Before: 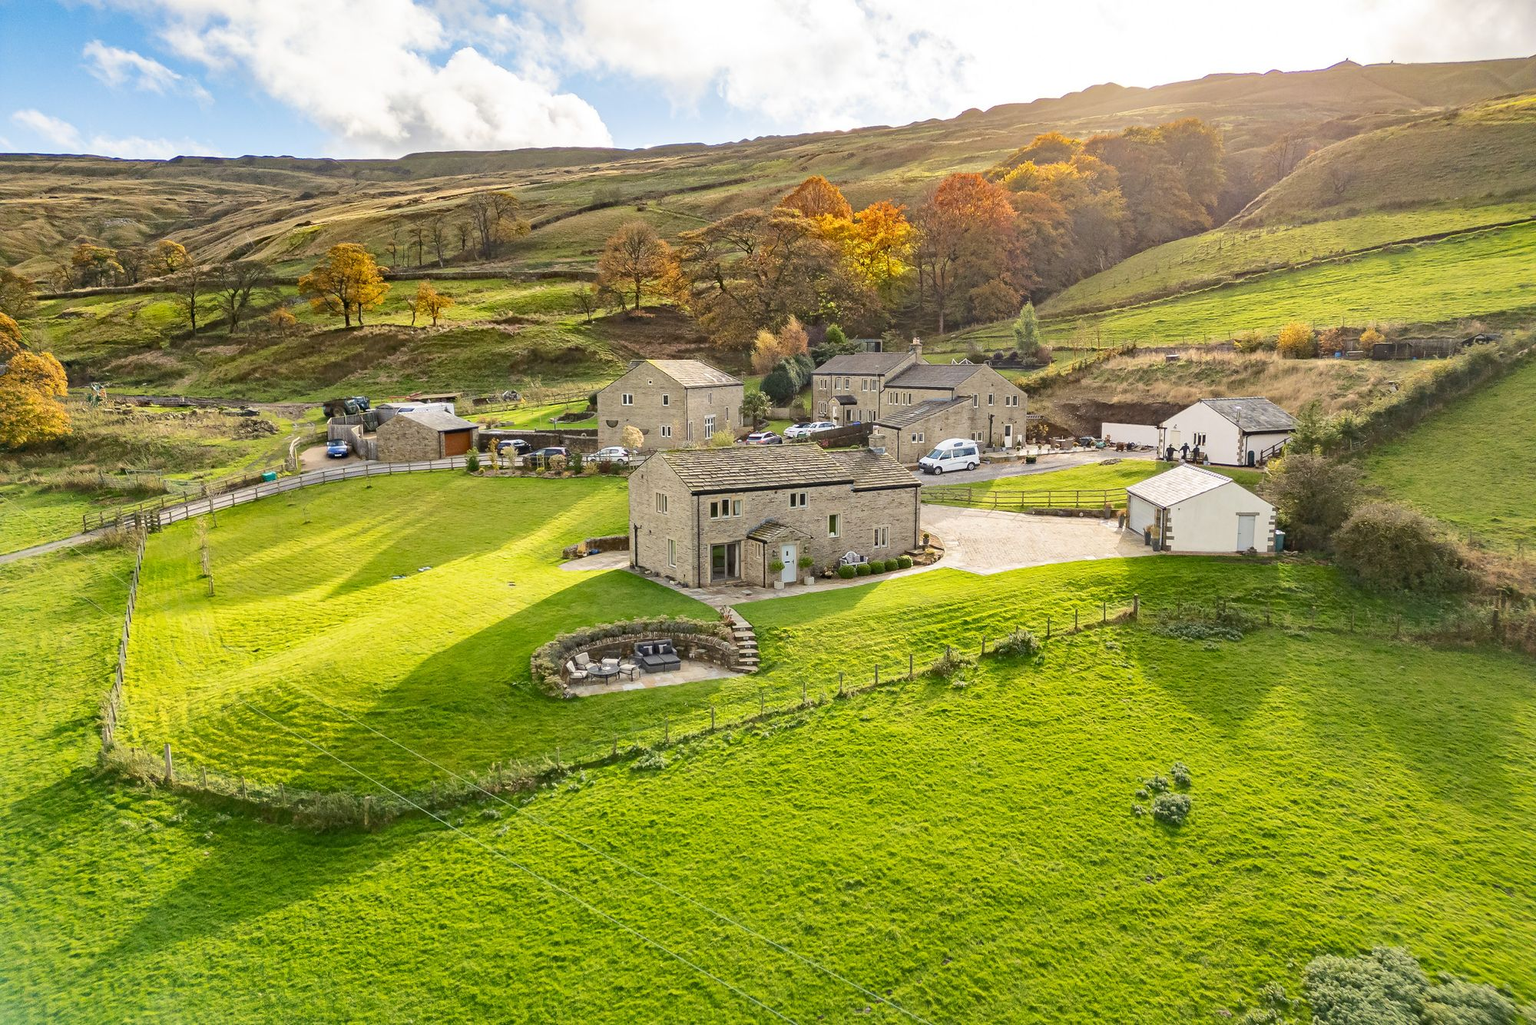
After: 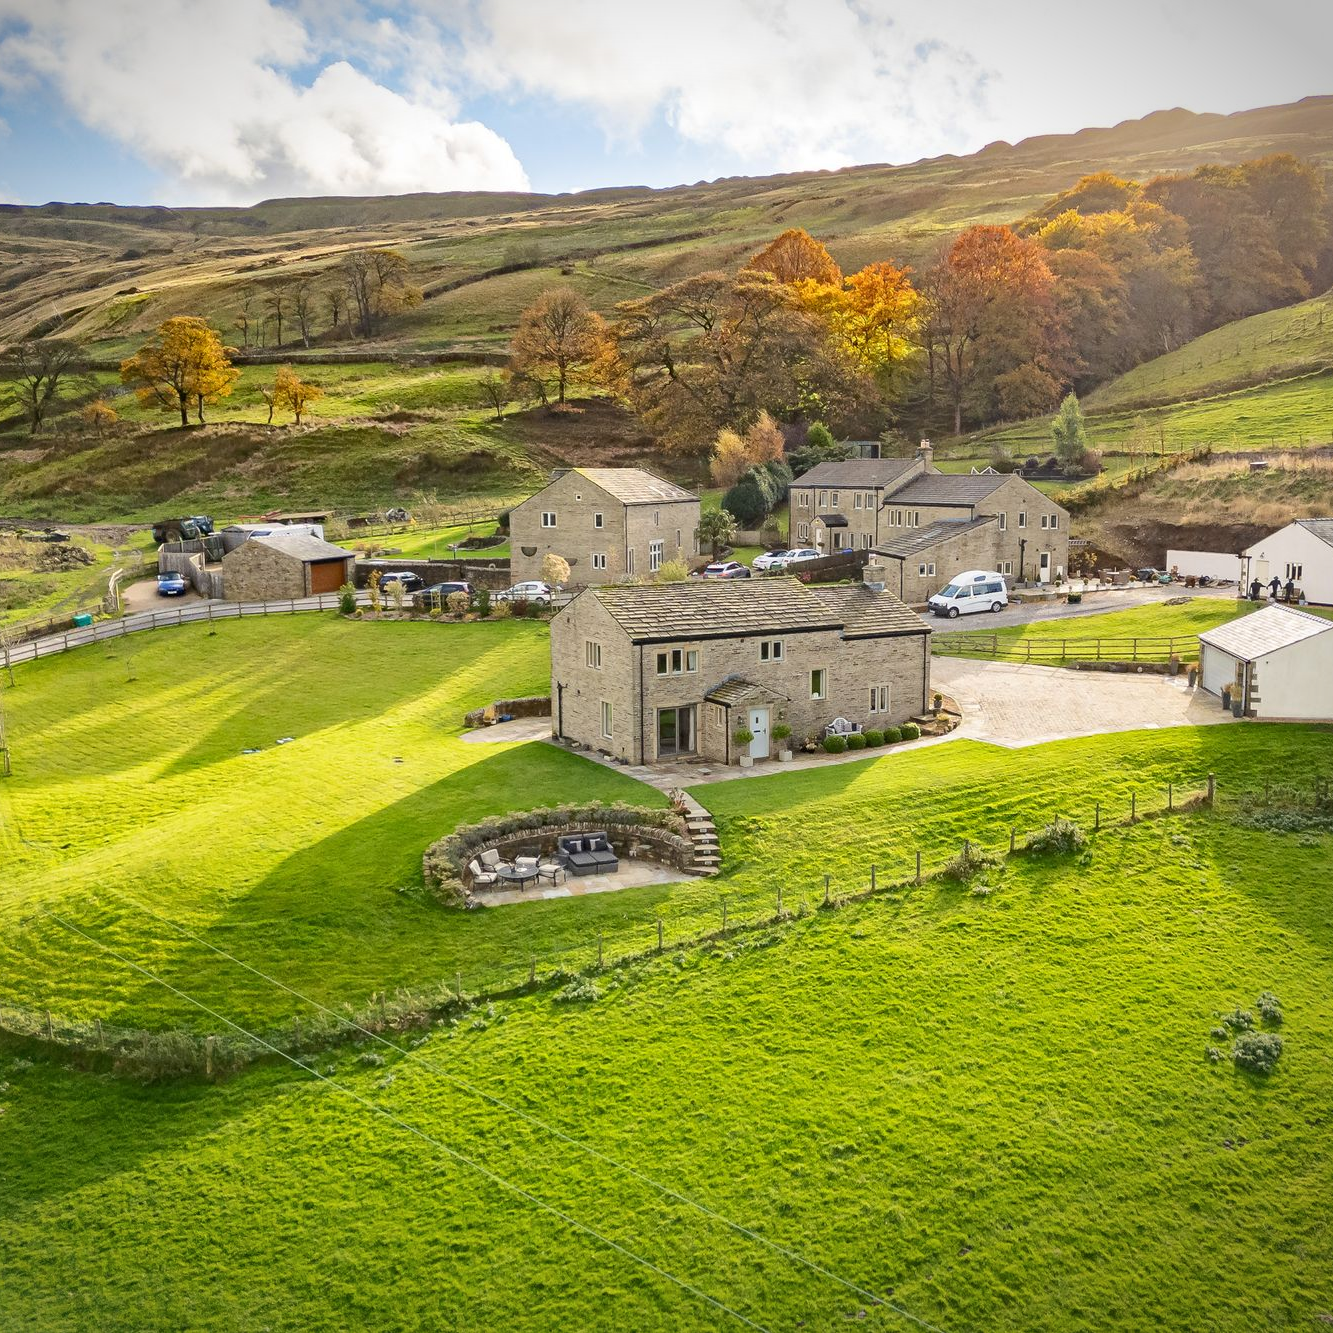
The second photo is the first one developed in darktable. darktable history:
vignetting: fall-off start 97.23%, saturation -0.024, center (-0.033, -0.042), width/height ratio 1.179, unbound false
crop and rotate: left 13.409%, right 19.924%
